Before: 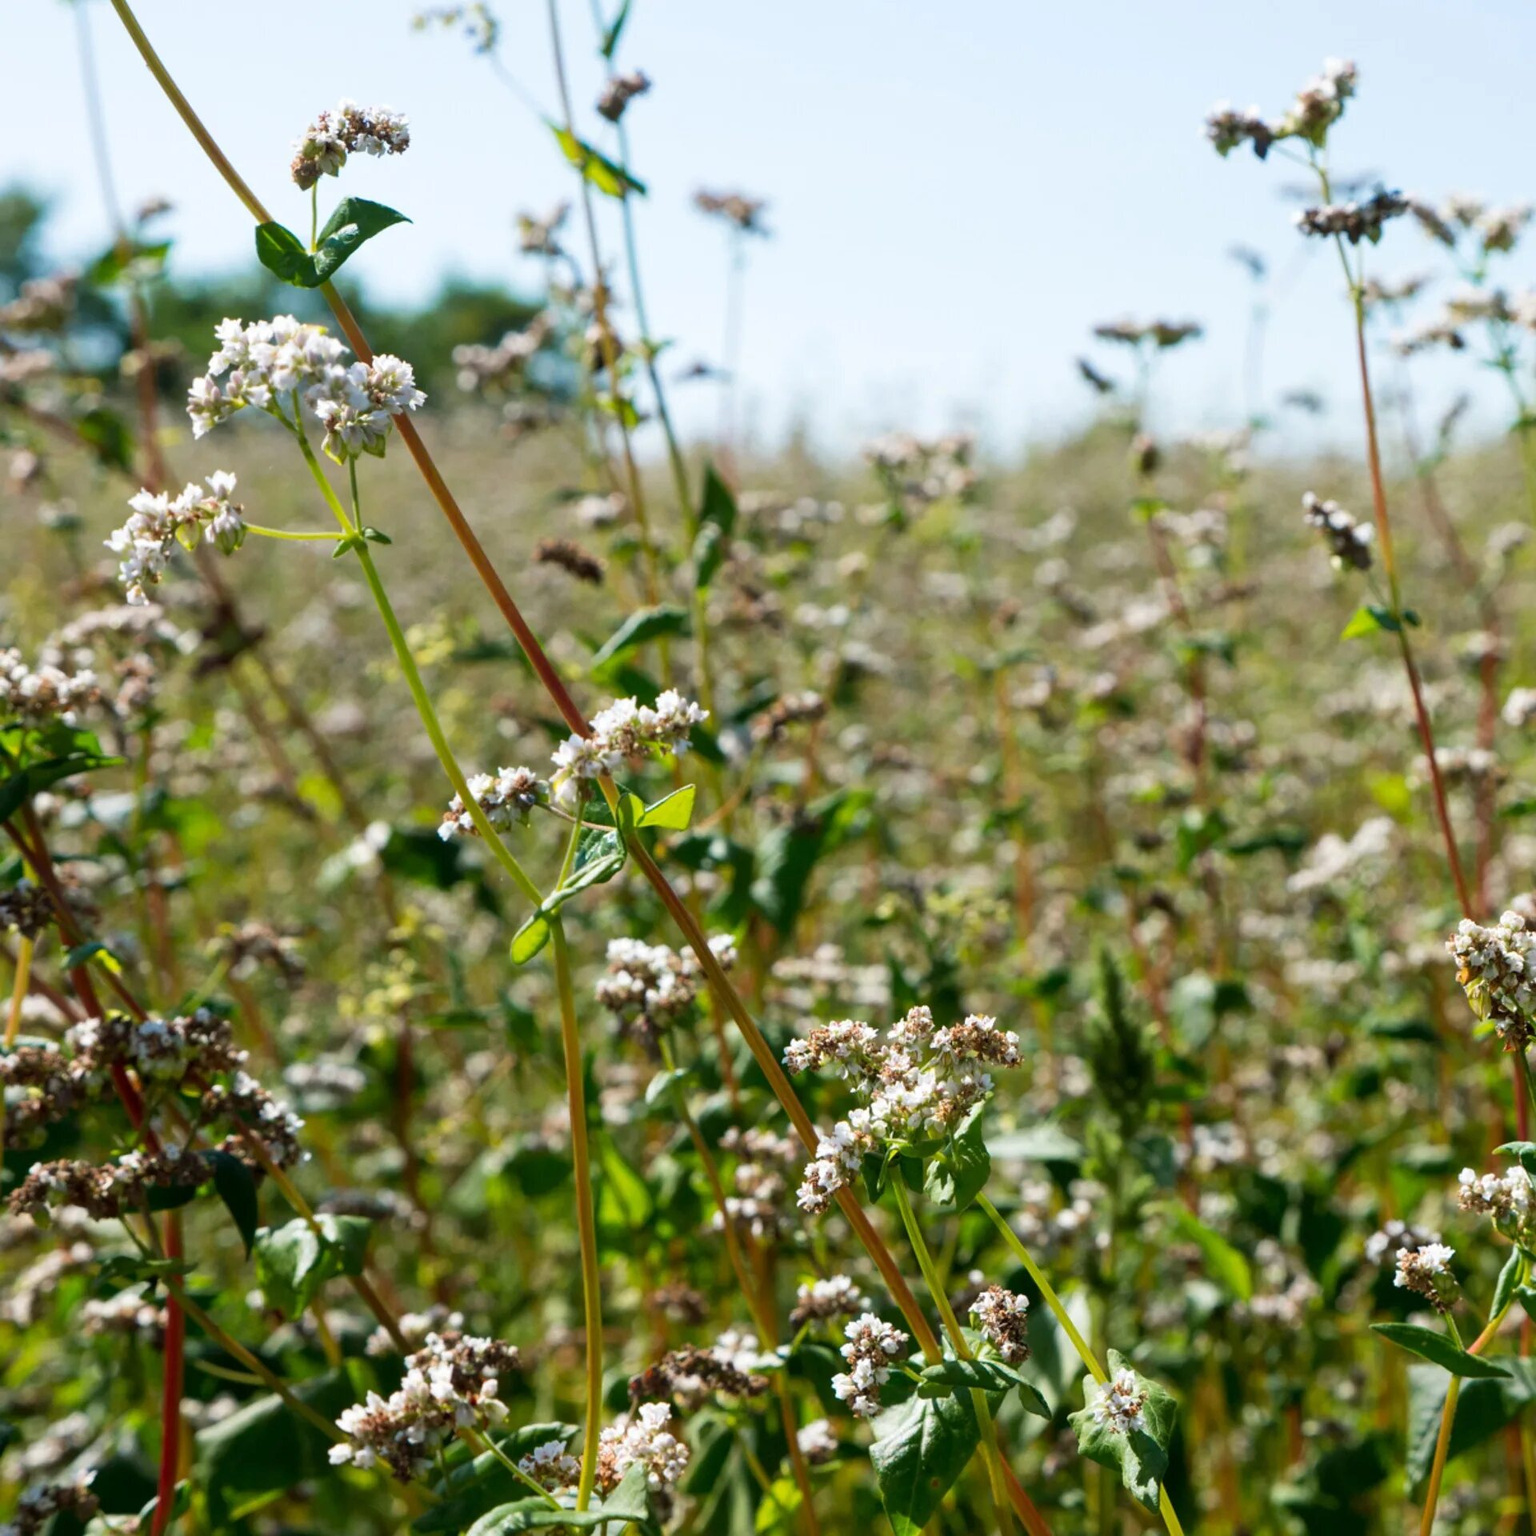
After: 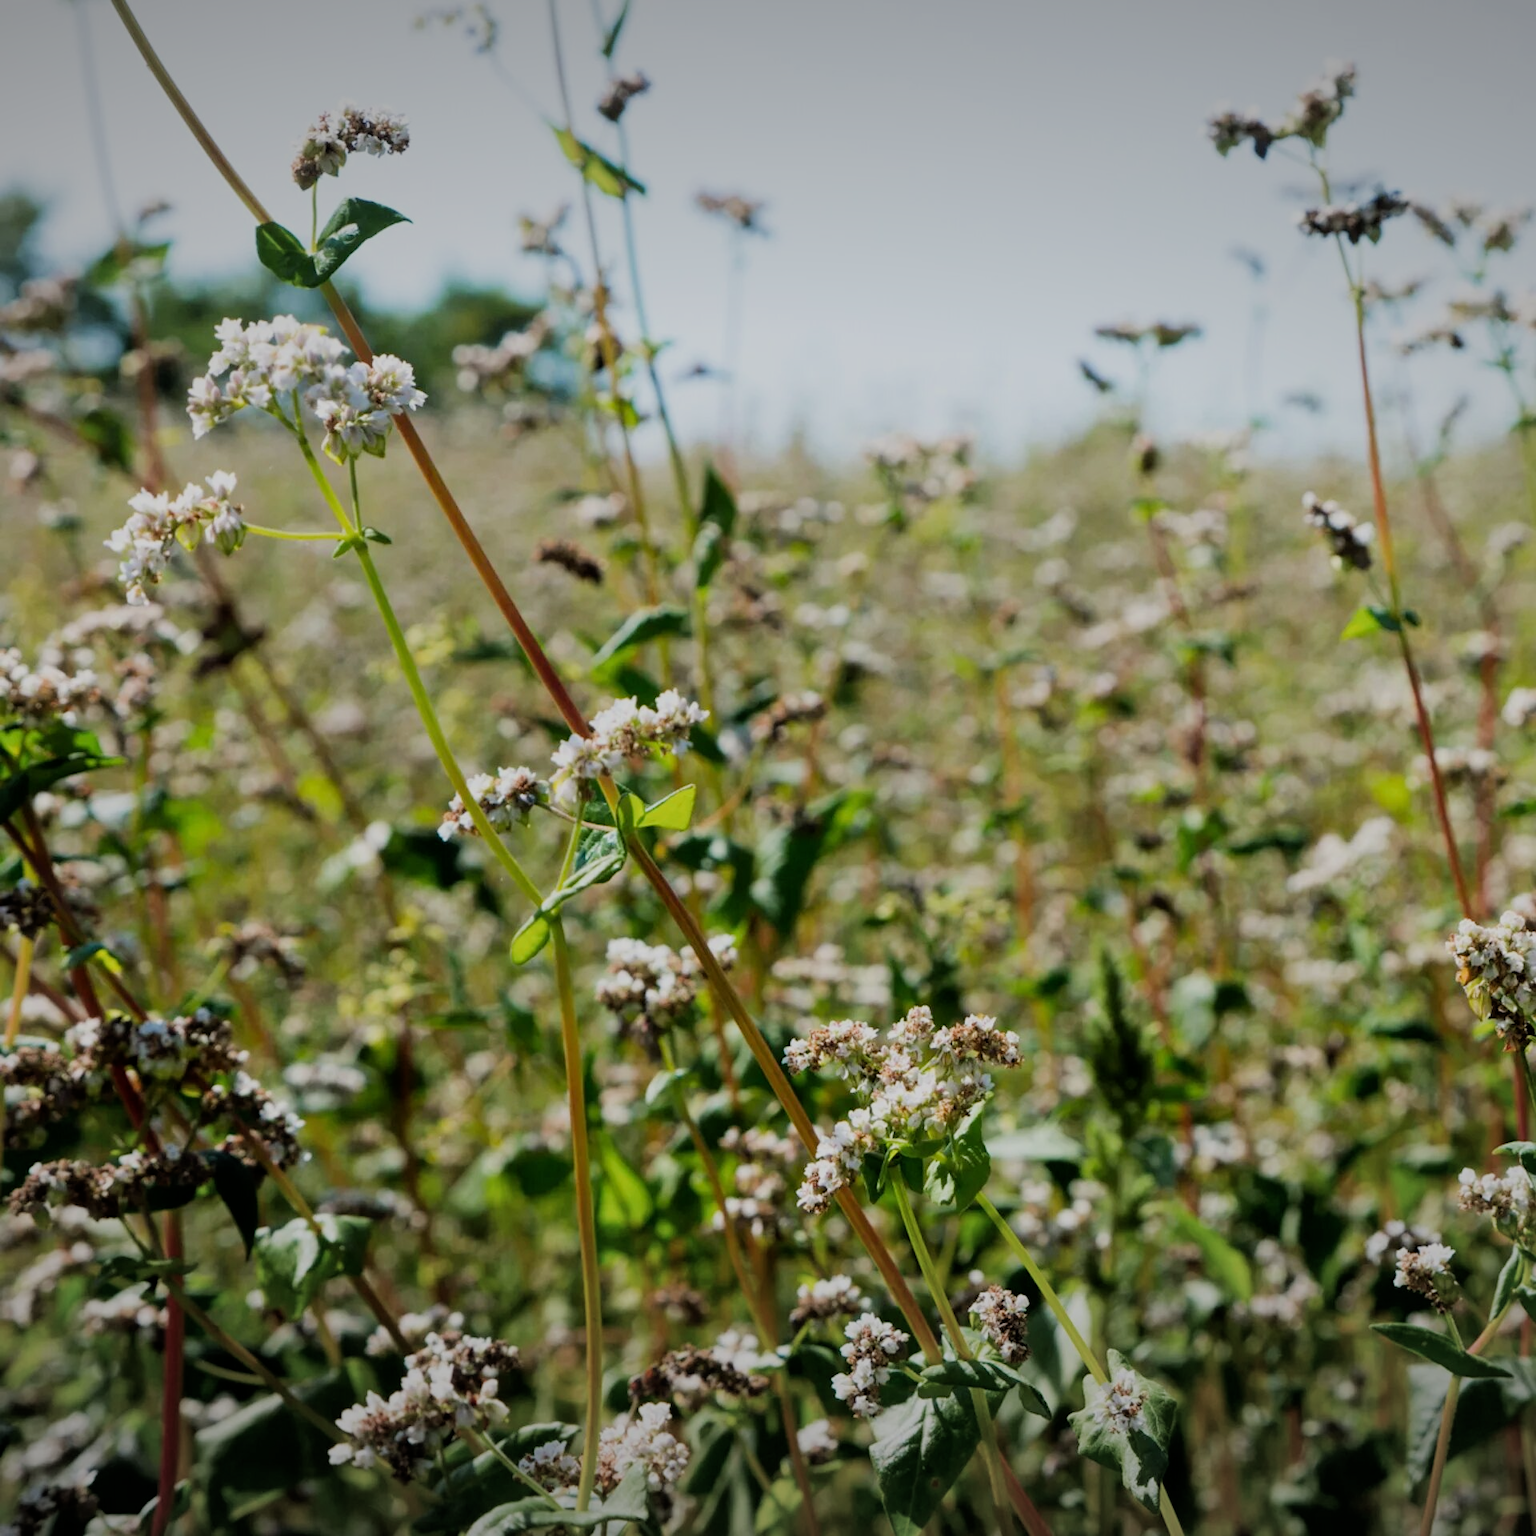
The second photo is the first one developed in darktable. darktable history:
filmic rgb: black relative exposure -7.14 EV, white relative exposure 5.34 EV, hardness 3.03, iterations of high-quality reconstruction 0
vignetting: fall-off start 98.31%, fall-off radius 99.93%, width/height ratio 1.426
